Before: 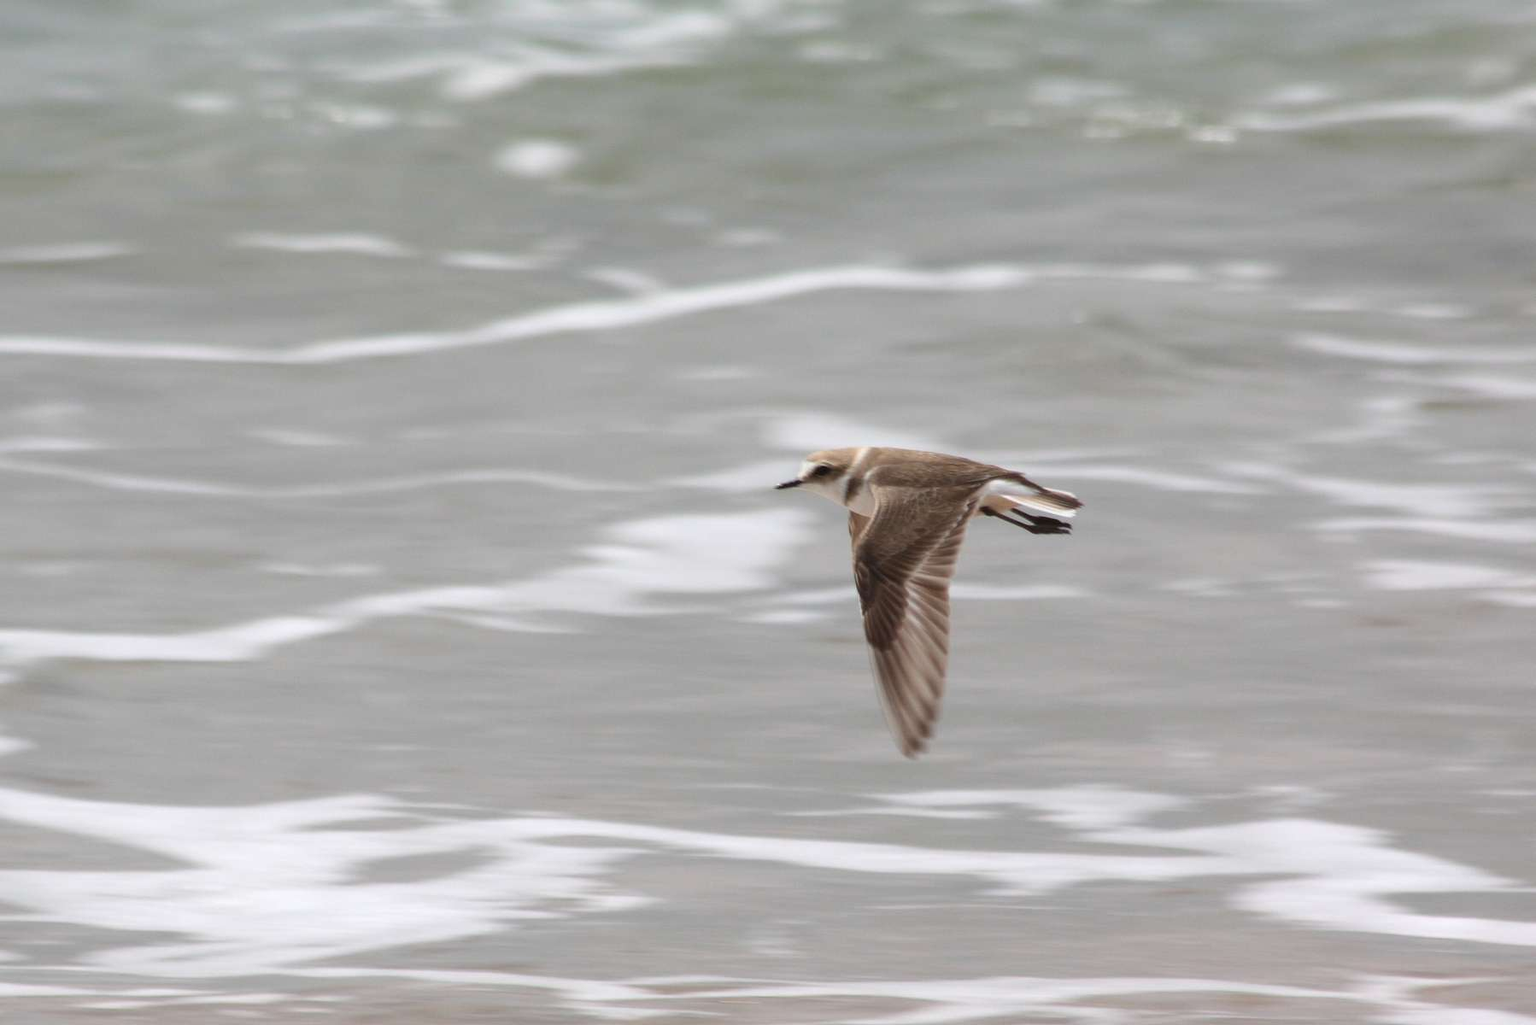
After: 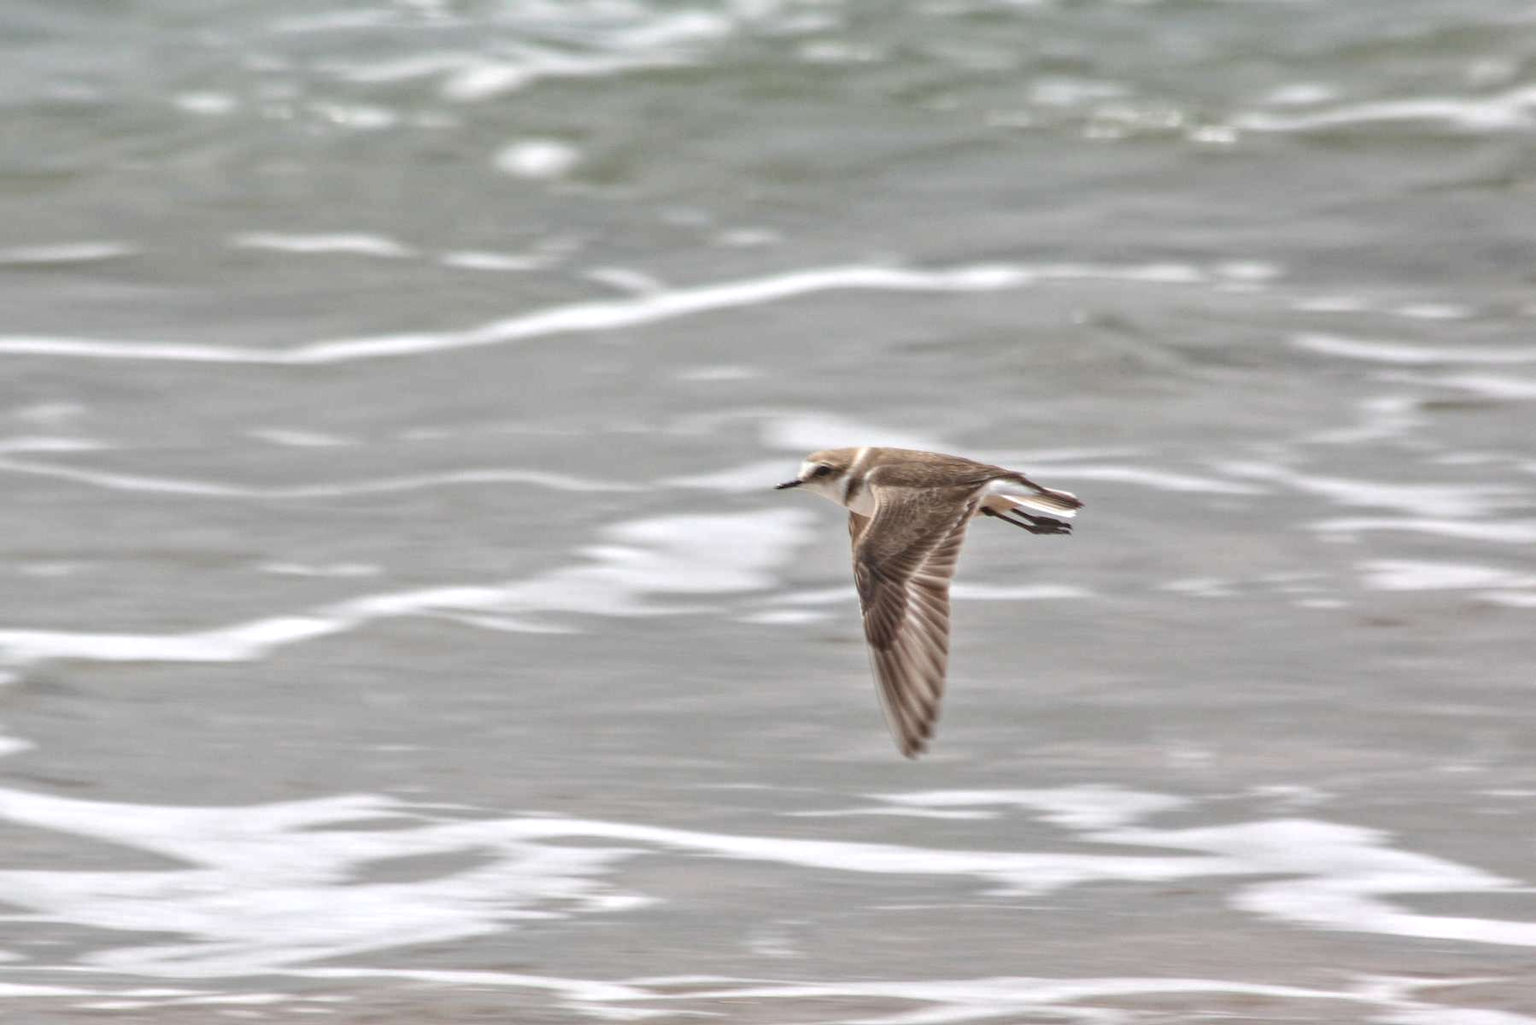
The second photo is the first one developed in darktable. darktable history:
contrast equalizer: y [[0.511, 0.558, 0.631, 0.632, 0.559, 0.512], [0.5 ×6], [0.507, 0.559, 0.627, 0.644, 0.647, 0.647], [0 ×6], [0 ×6]]
local contrast: highlights 71%, shadows 17%, midtone range 0.191
